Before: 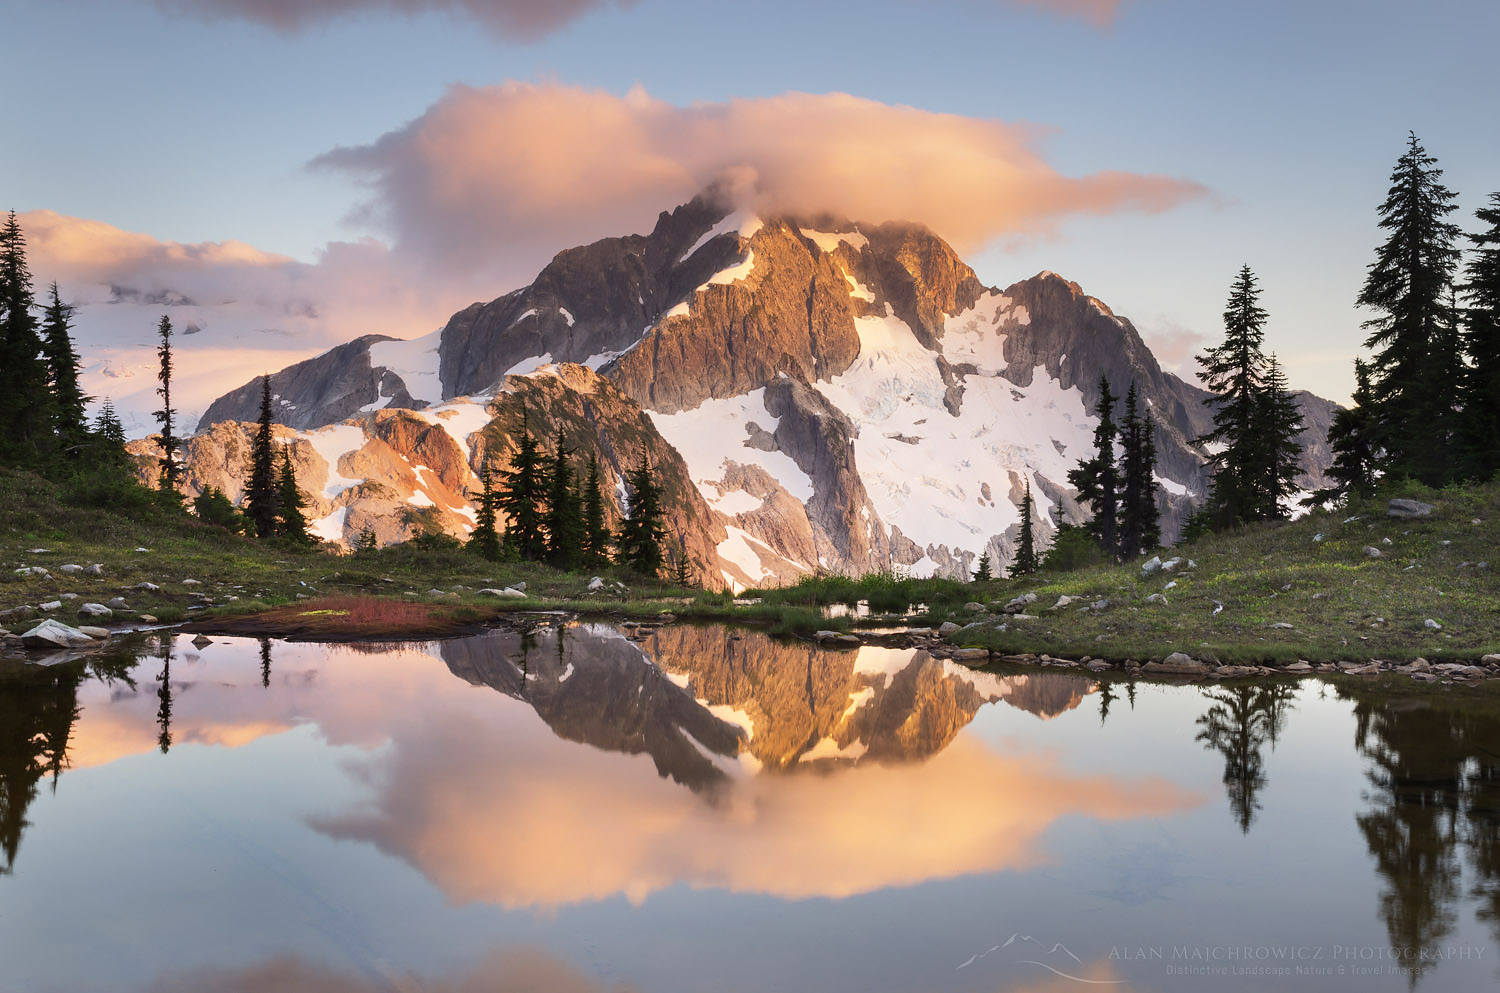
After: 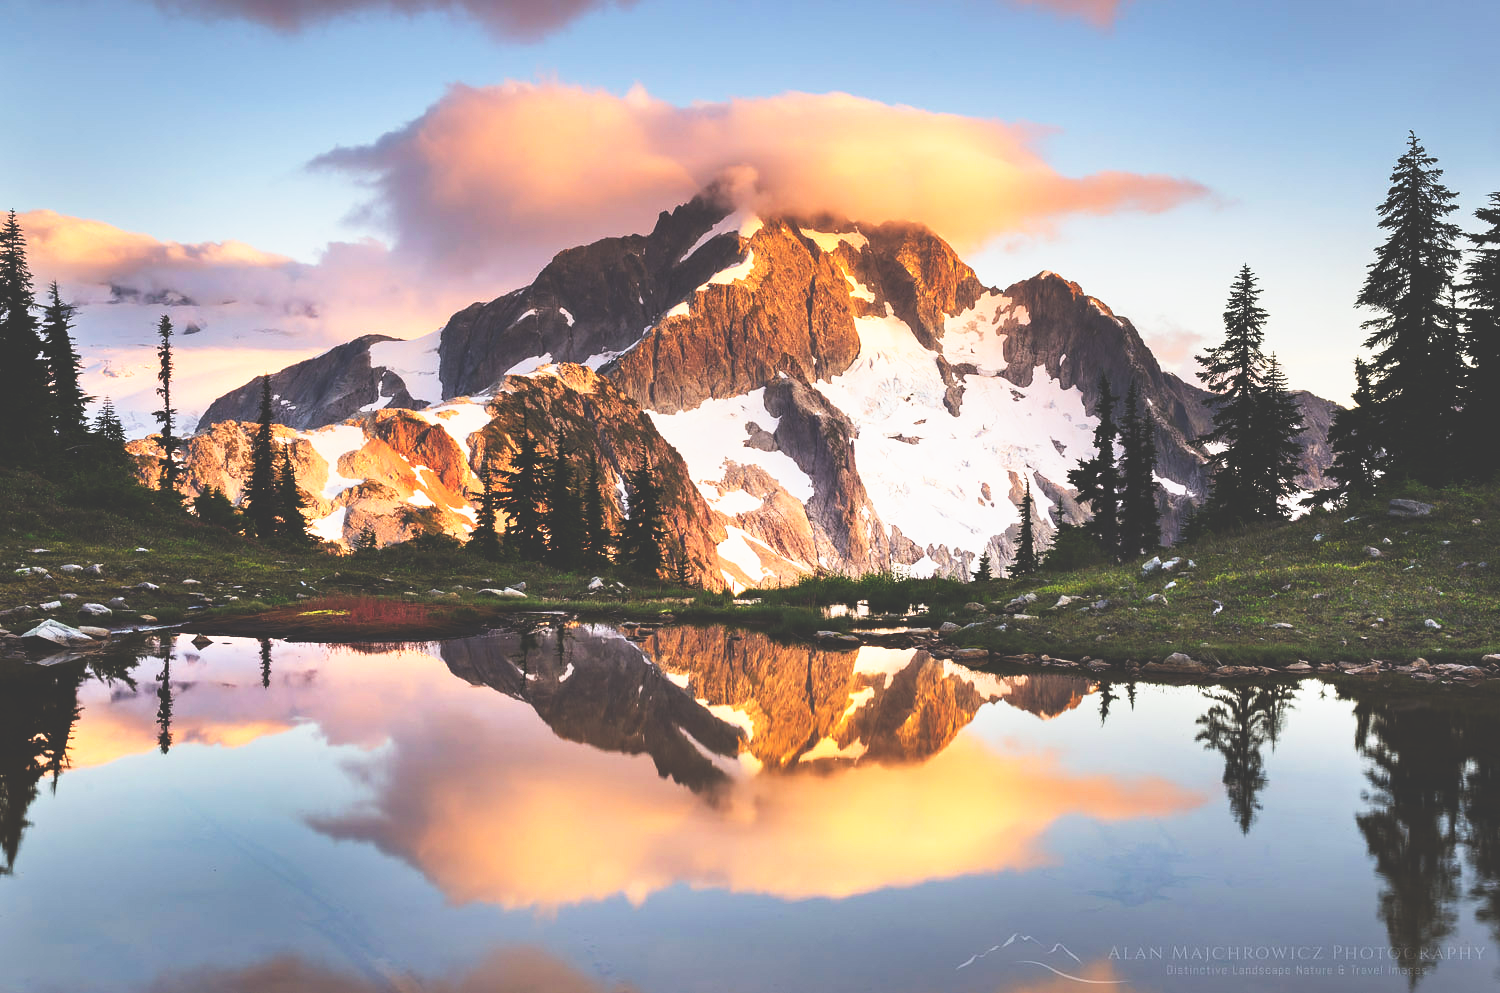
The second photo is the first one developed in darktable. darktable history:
haze removal: adaptive false
base curve: curves: ch0 [(0, 0.036) (0.007, 0.037) (0.604, 0.887) (1, 1)], preserve colors none
